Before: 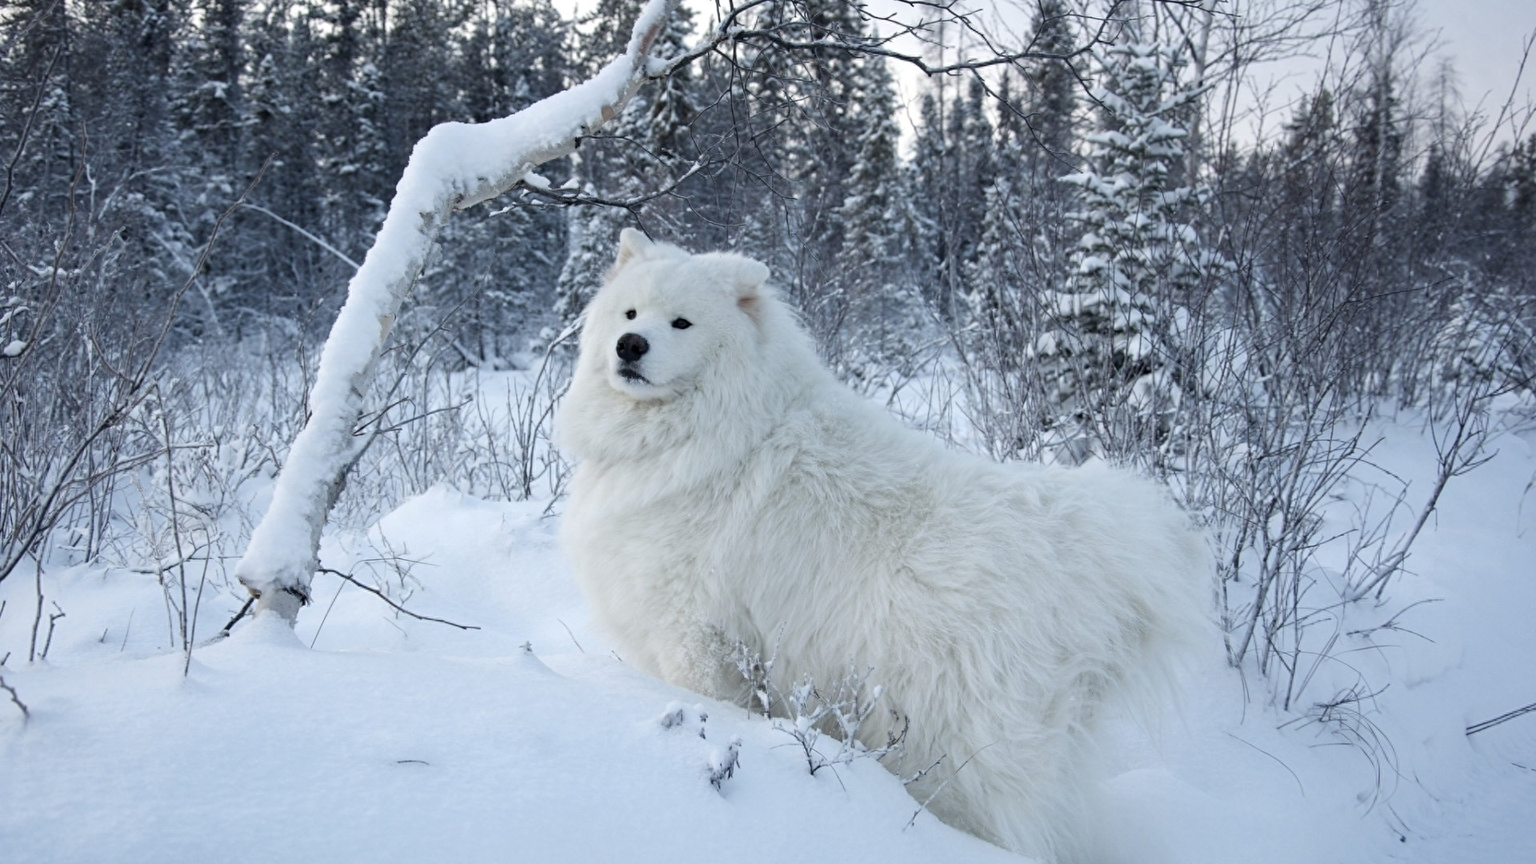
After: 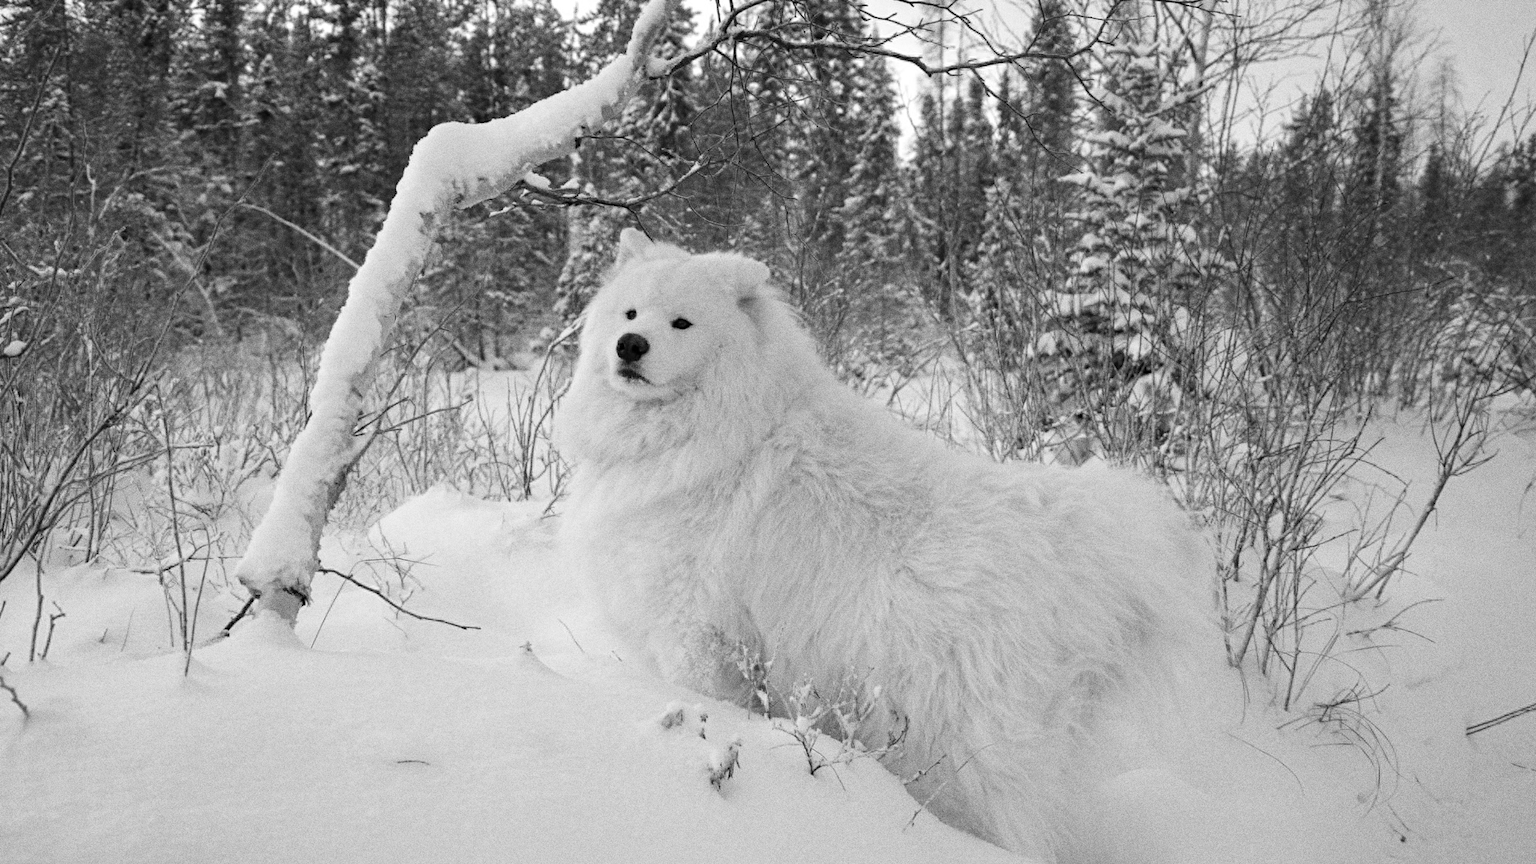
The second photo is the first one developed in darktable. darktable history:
monochrome: on, module defaults
grain: coarseness 0.09 ISO, strength 40%
